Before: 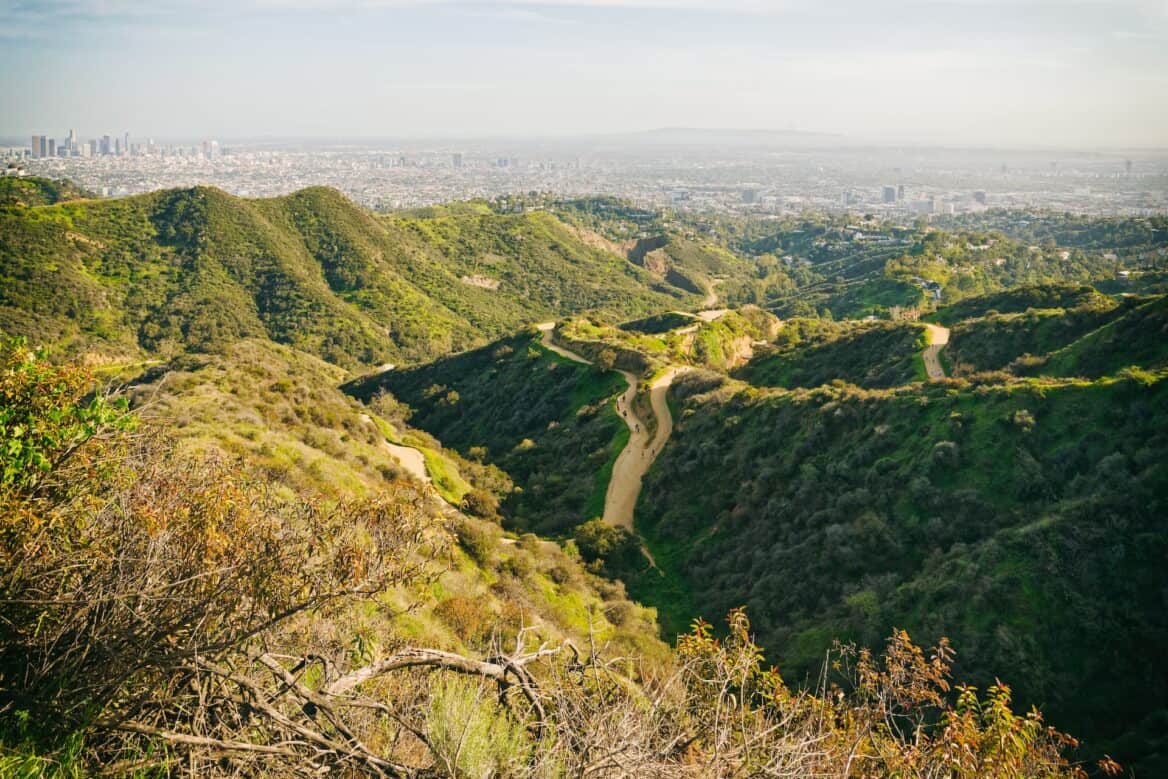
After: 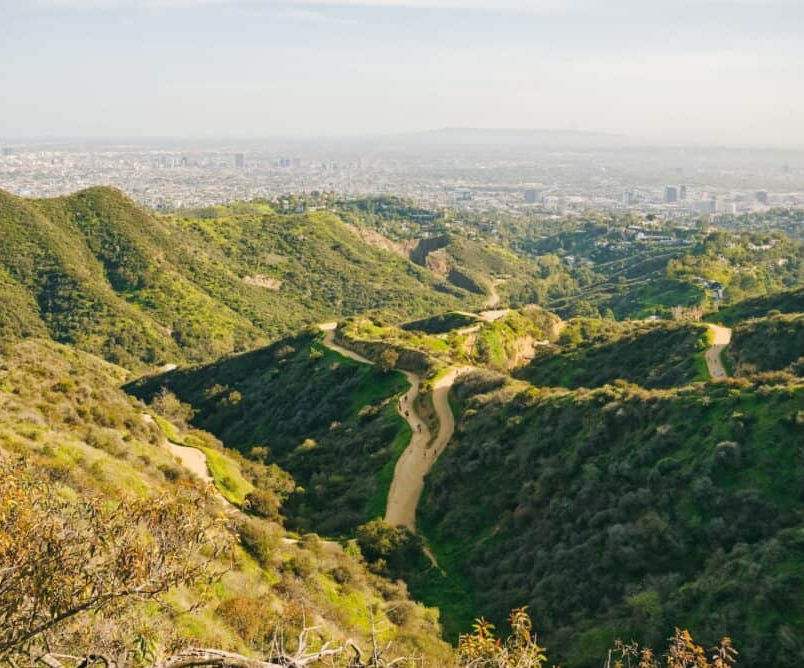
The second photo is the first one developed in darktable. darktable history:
crop: left 18.691%, right 12.346%, bottom 14.178%
